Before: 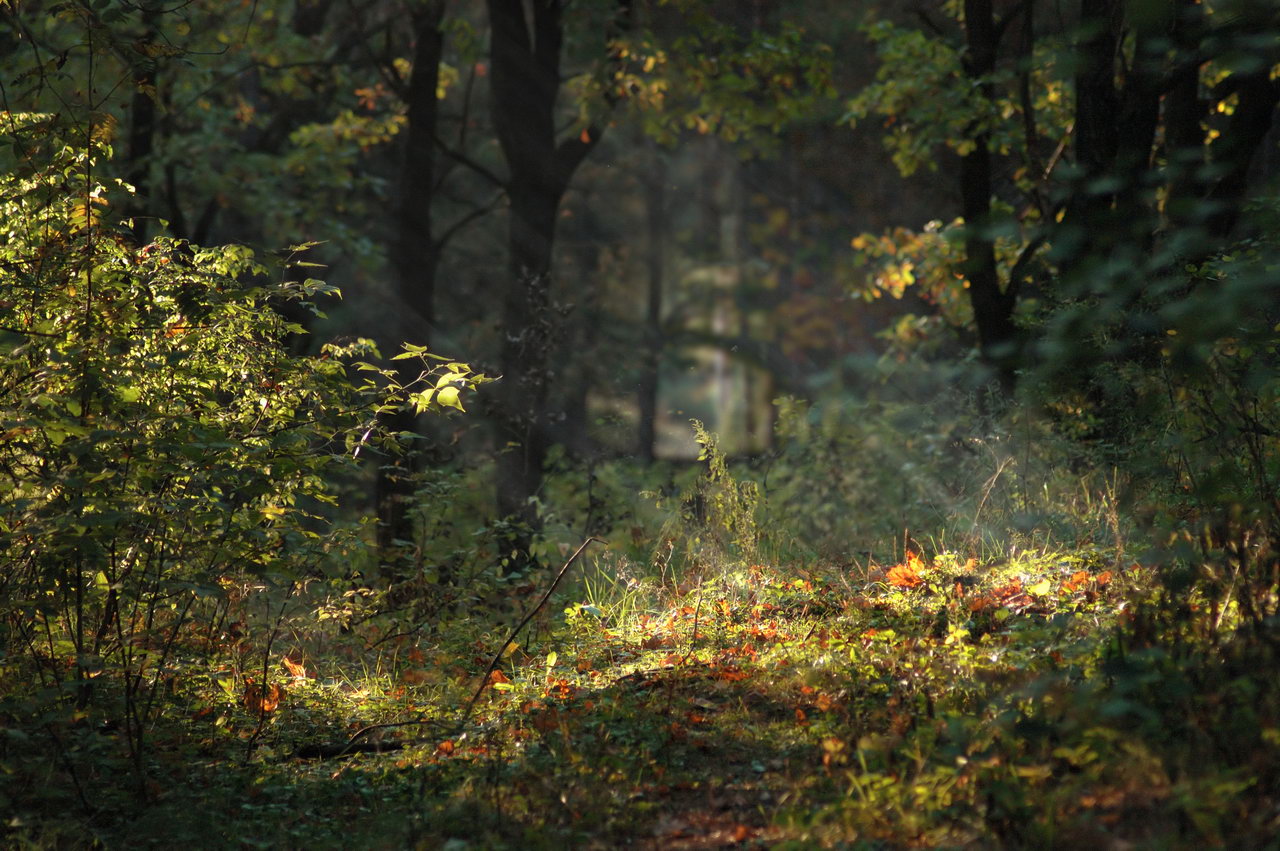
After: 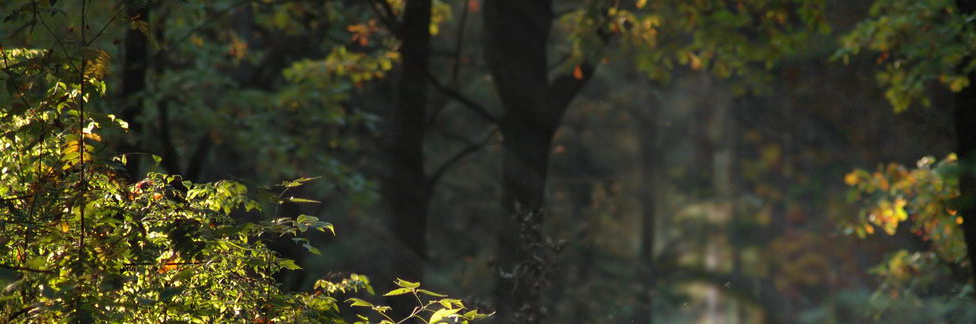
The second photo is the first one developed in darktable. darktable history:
base curve: curves: ch0 [(0, 0) (0.297, 0.298) (1, 1)], preserve colors none
crop: left 0.579%, top 7.627%, right 23.167%, bottom 54.275%
contrast brightness saturation: saturation 0.1
